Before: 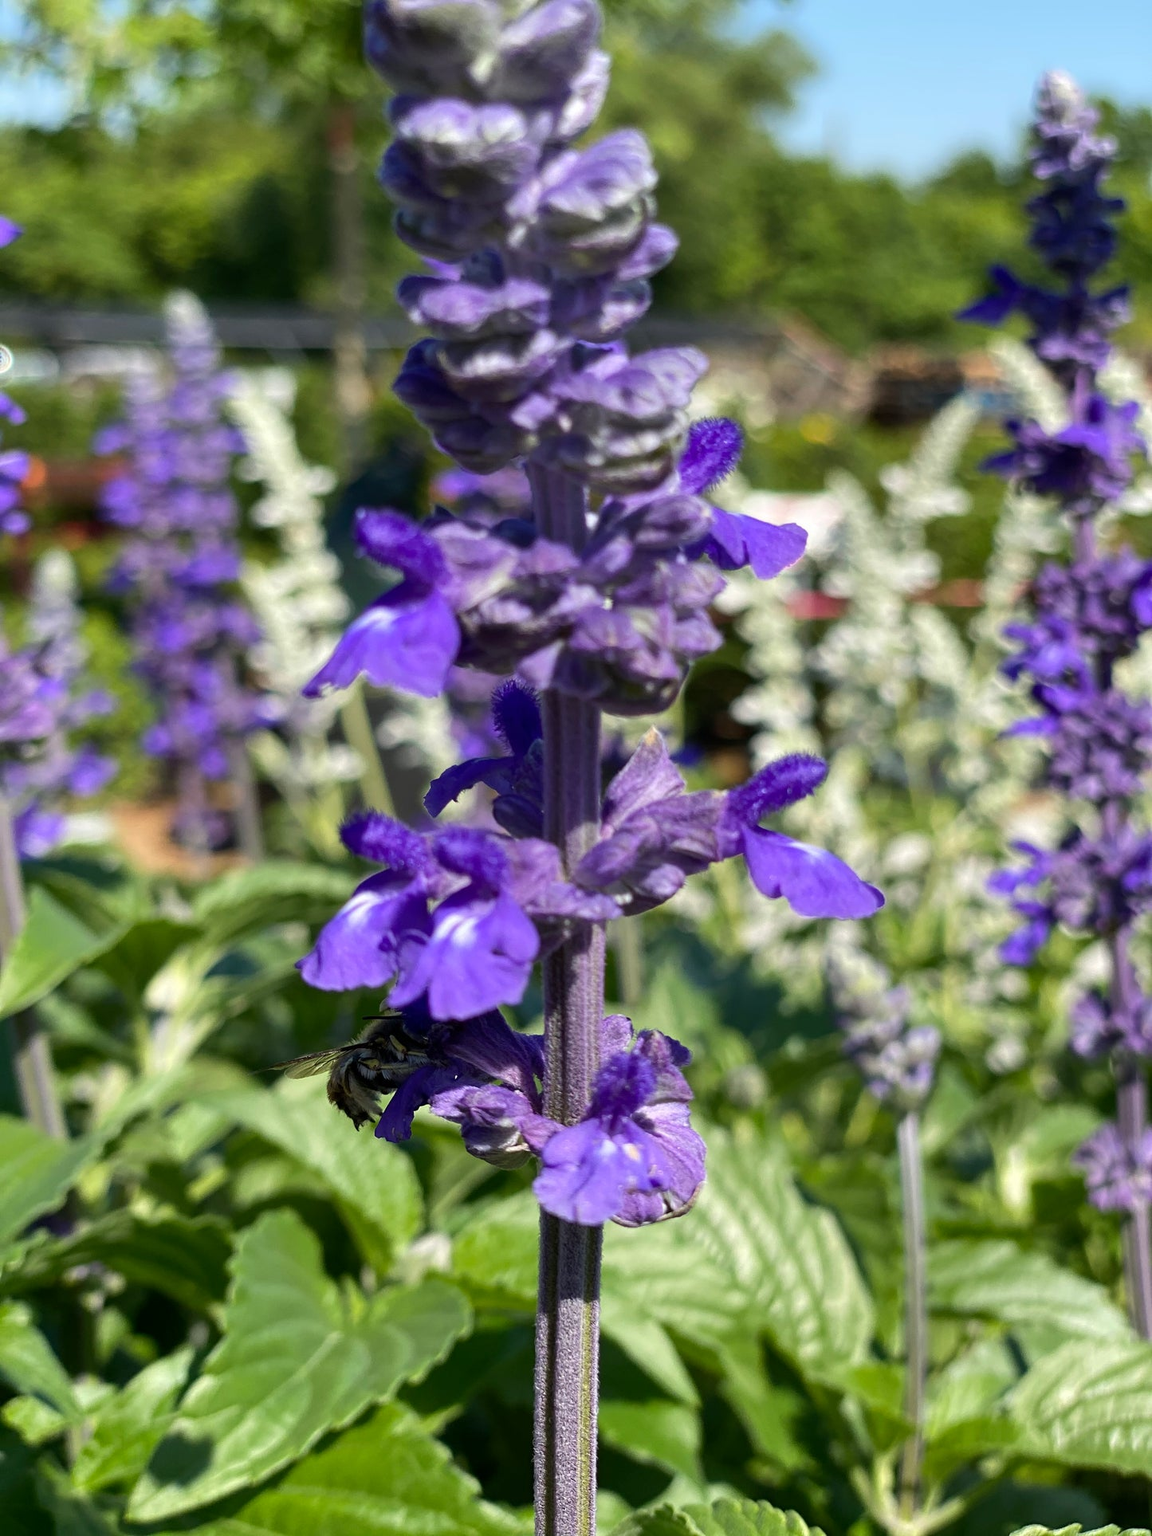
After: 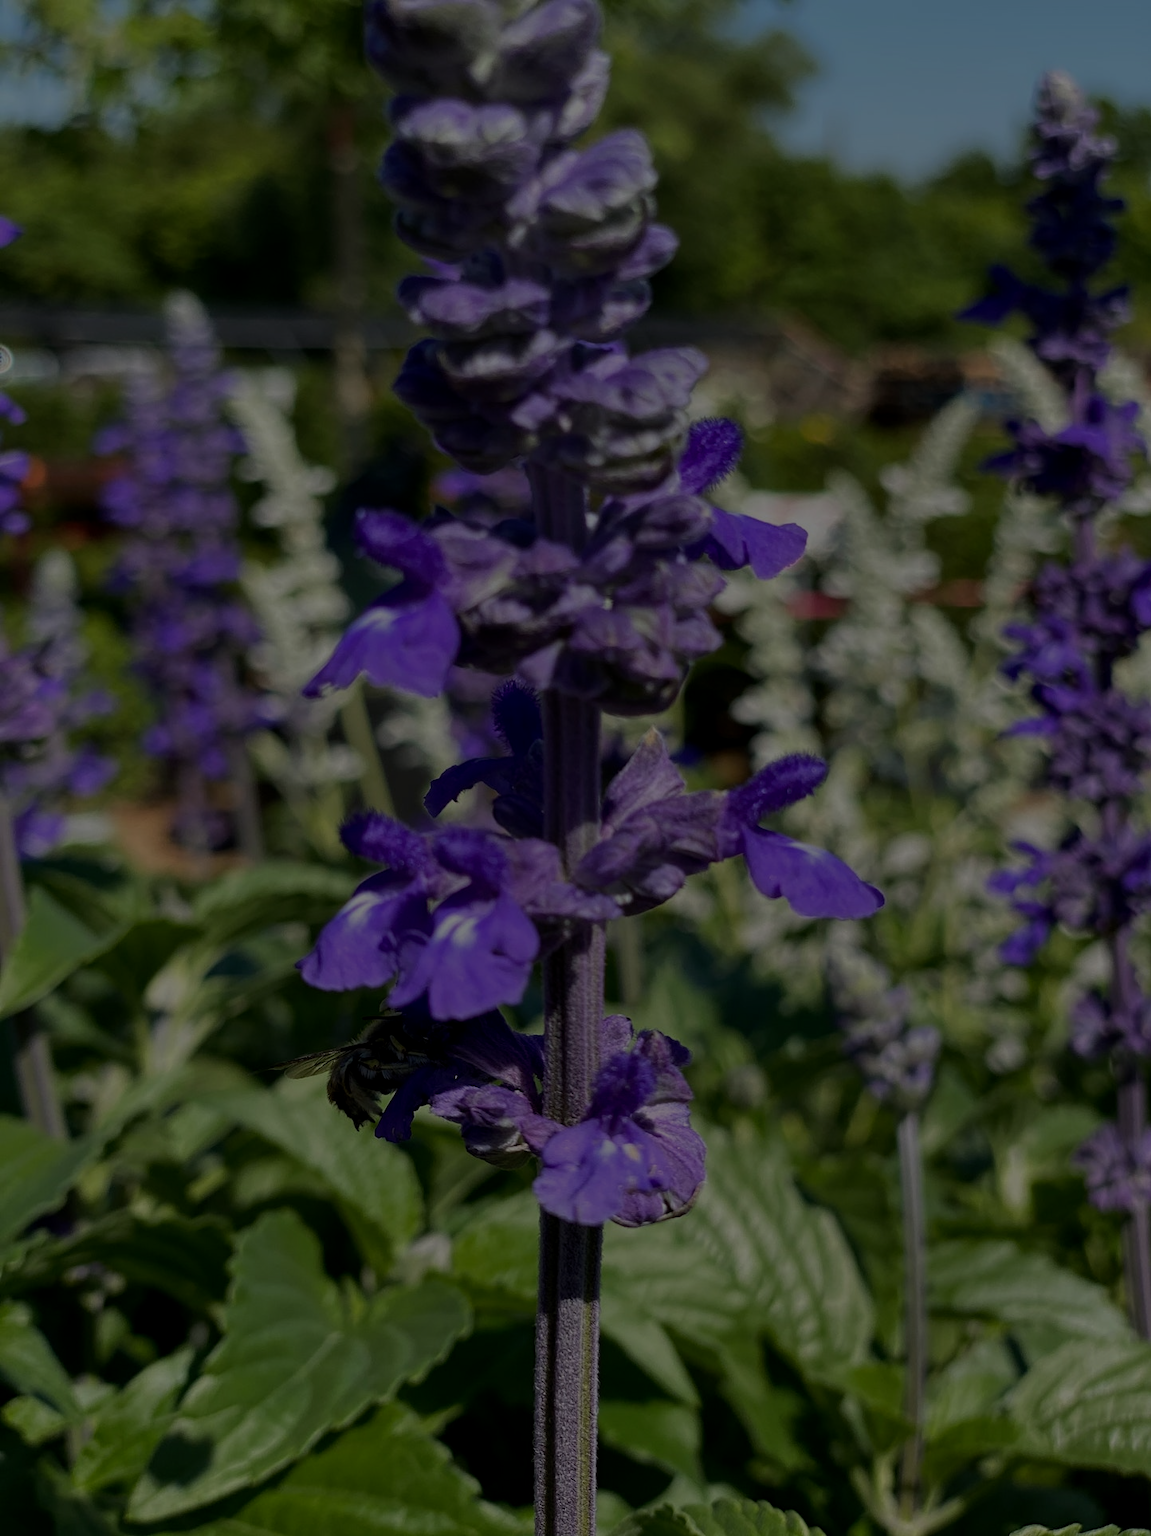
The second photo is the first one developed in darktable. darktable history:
exposure: exposure -2.428 EV, compensate exposure bias true, compensate highlight preservation false
contrast equalizer: y [[0.6 ×6], [0.55 ×6], [0 ×6], [0 ×6], [0 ×6]], mix 0.137
